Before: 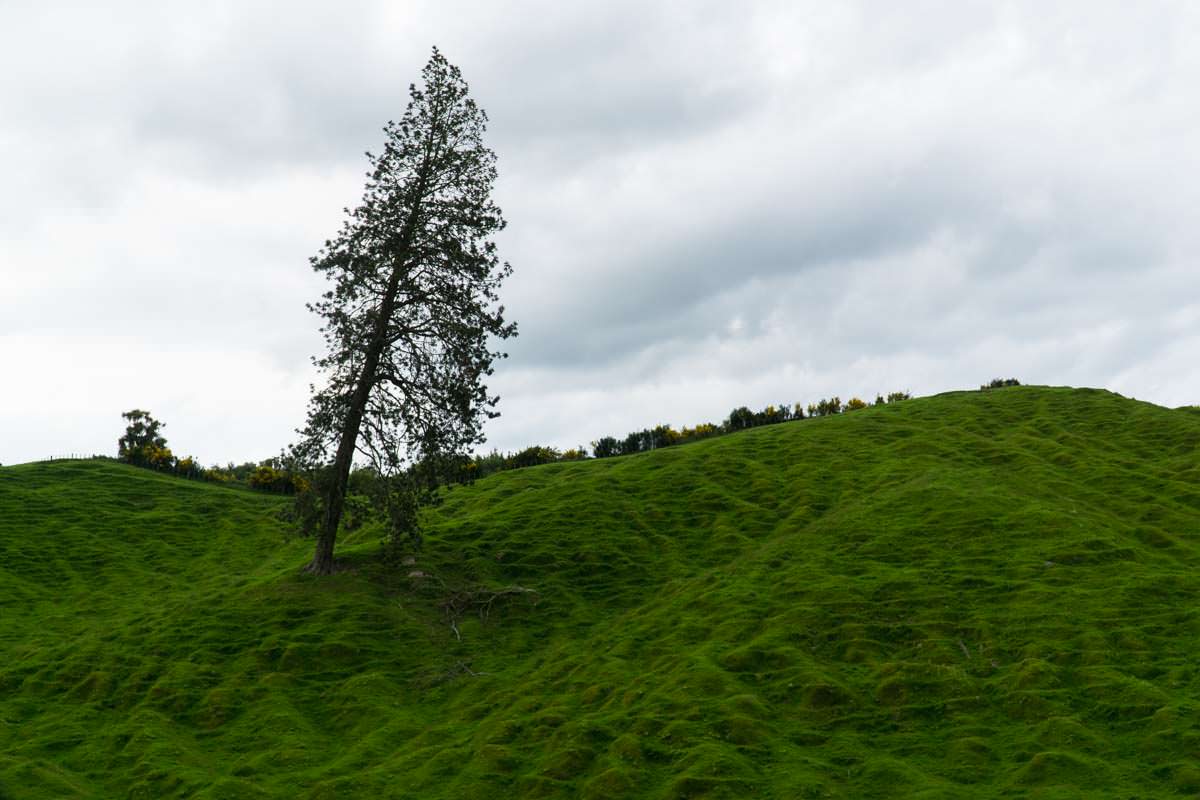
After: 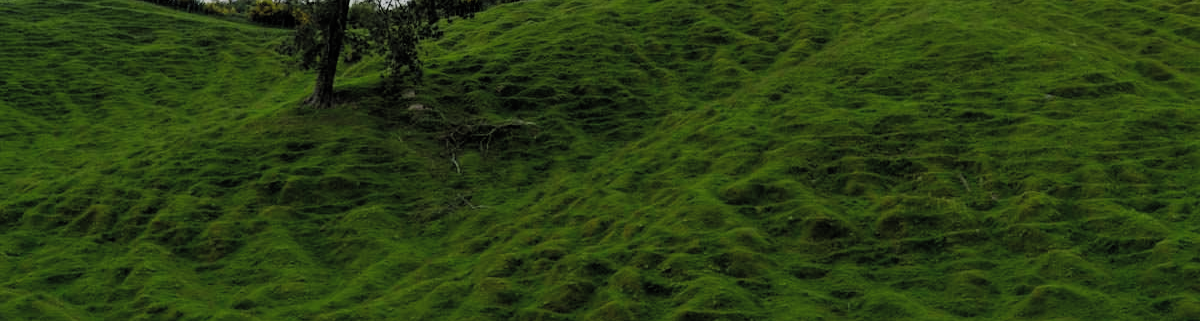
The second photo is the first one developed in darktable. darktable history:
filmic rgb: black relative exposure -6.55 EV, white relative exposure 4.7 EV, hardness 3.15, contrast 0.808, color science v4 (2020), iterations of high-quality reconstruction 10
crop and rotate: top 58.562%, bottom 1.205%
